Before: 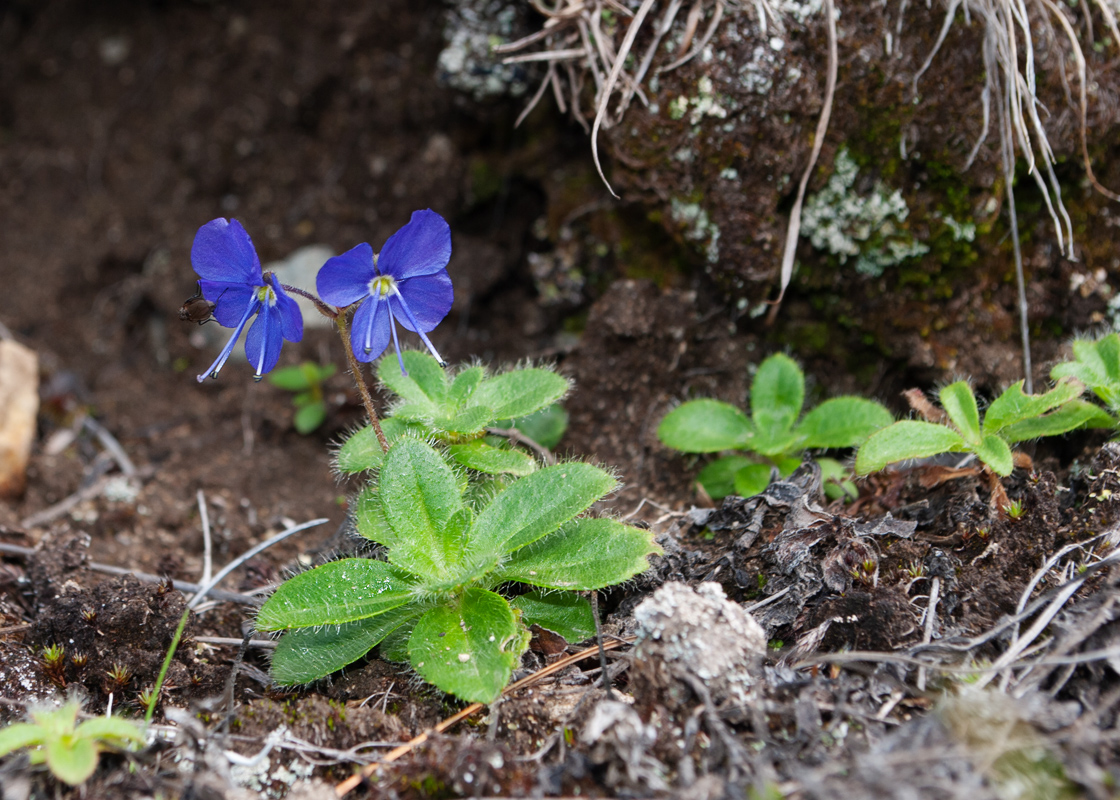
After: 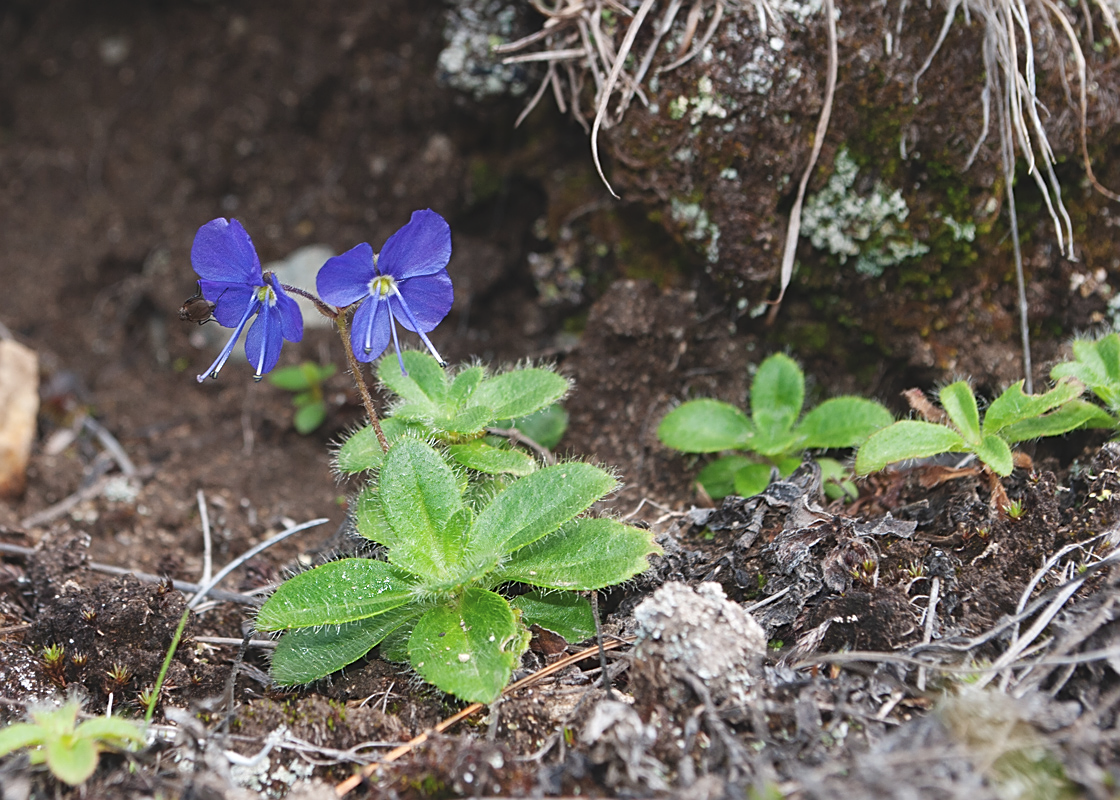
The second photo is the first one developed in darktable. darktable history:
sharpen: on, module defaults
color balance: lift [1.007, 1, 1, 1], gamma [1.097, 1, 1, 1]
